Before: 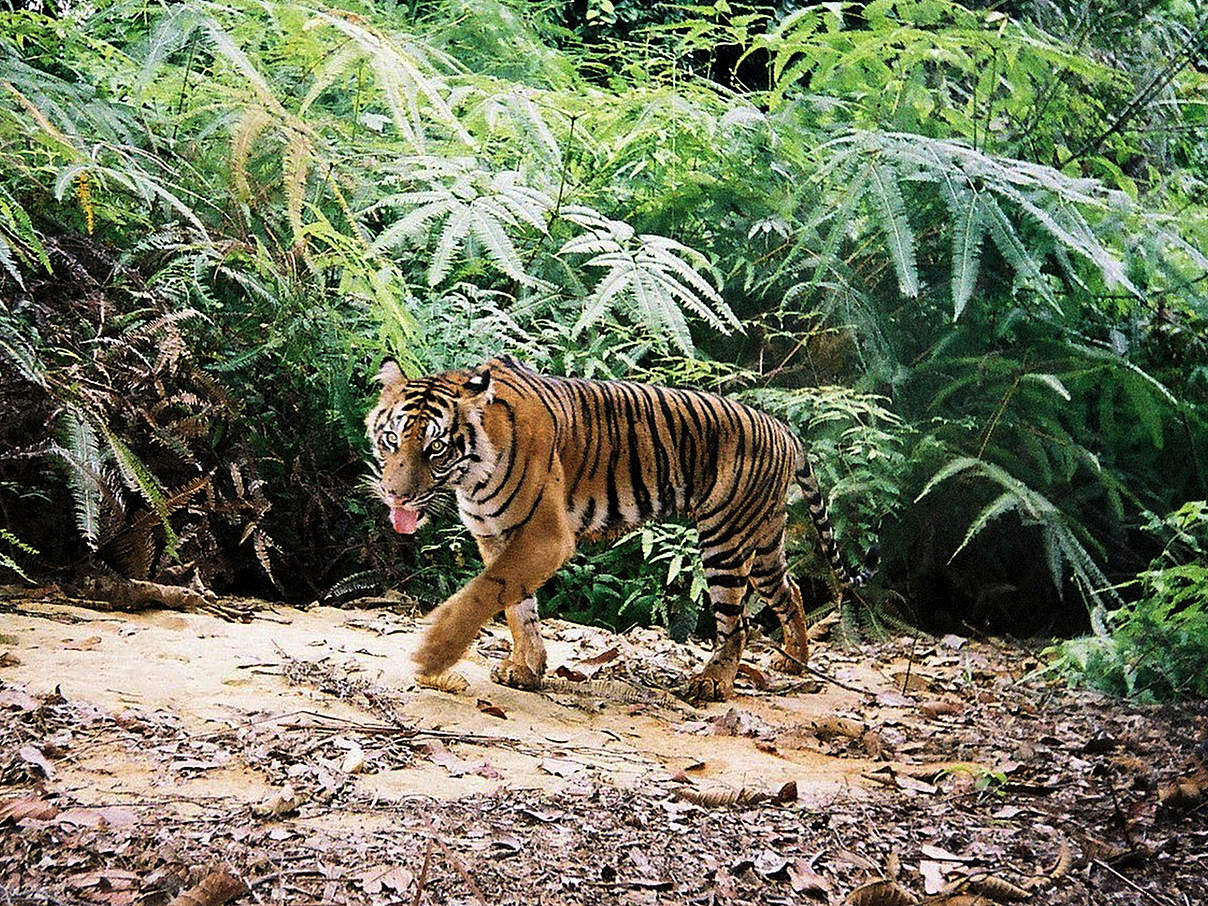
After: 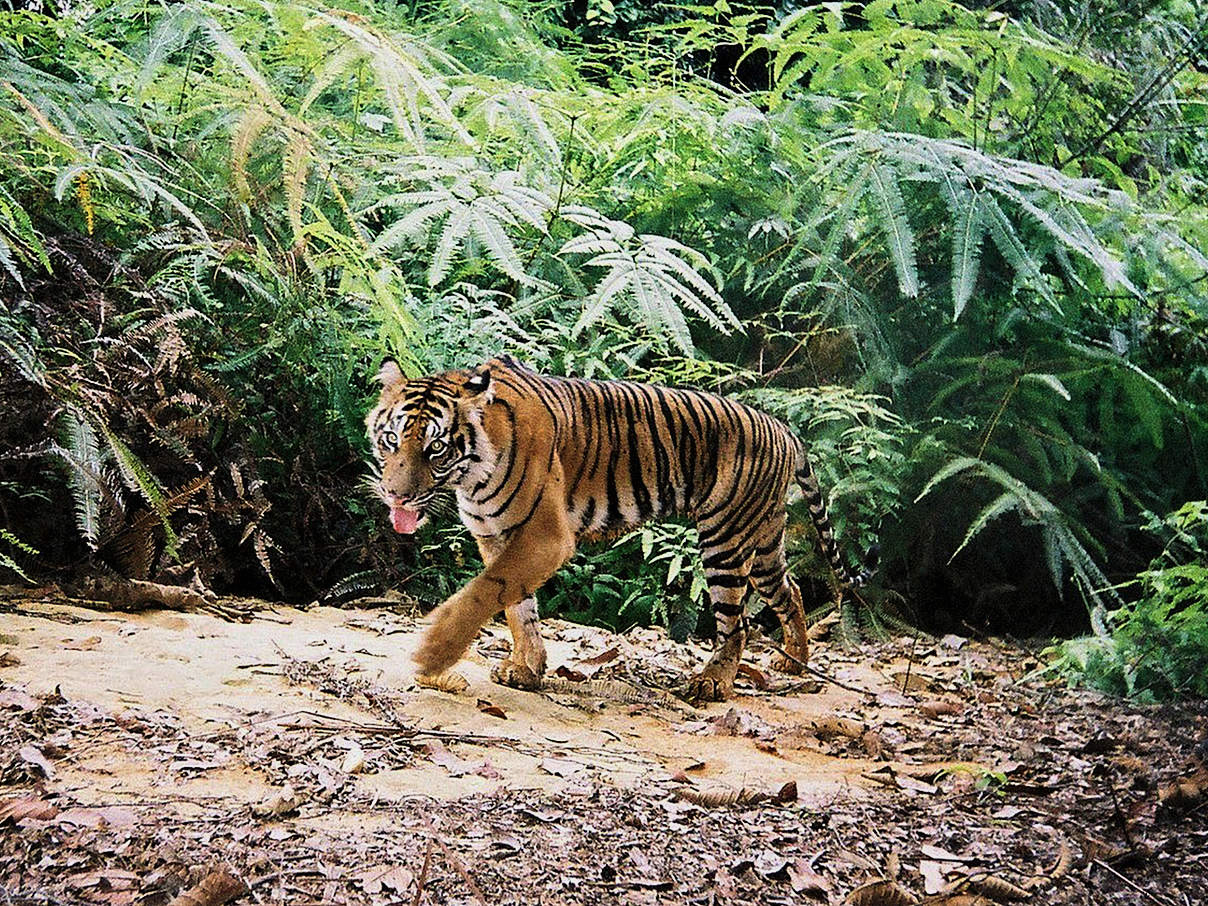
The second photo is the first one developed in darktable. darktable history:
tone equalizer: -8 EV -0.002 EV, -7 EV 0.005 EV, -6 EV -0.009 EV, -5 EV 0.011 EV, -4 EV -0.012 EV, -3 EV 0.007 EV, -2 EV -0.062 EV, -1 EV -0.293 EV, +0 EV -0.582 EV, smoothing diameter 2%, edges refinement/feathering 20, mask exposure compensation -1.57 EV, filter diffusion 5
exposure: black level correction 0, compensate exposure bias true, compensate highlight preservation false
